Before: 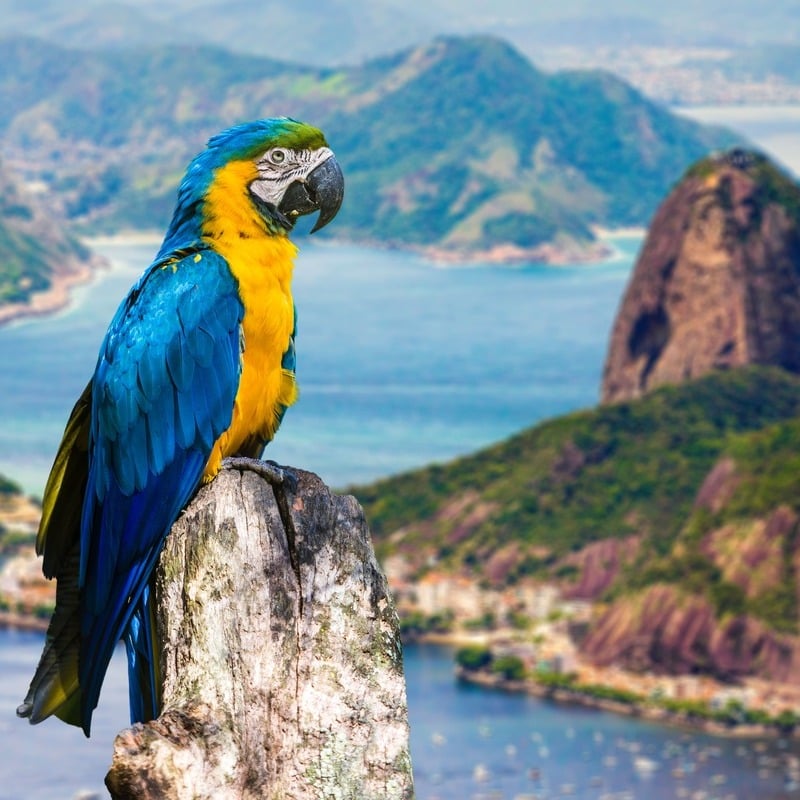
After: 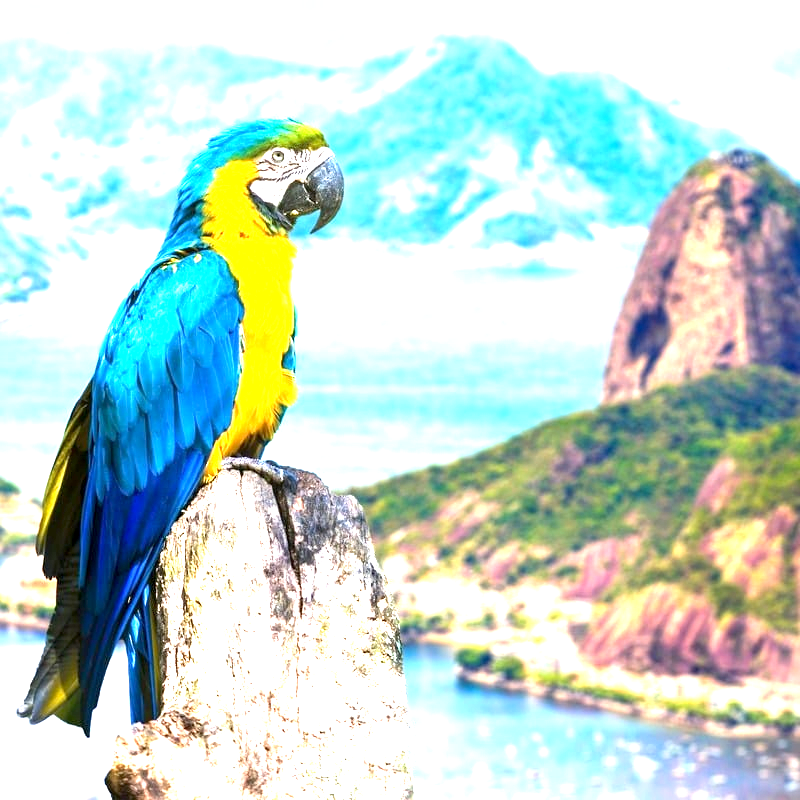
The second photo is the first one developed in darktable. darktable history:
exposure: black level correction 0.001, exposure 1.991 EV, compensate highlight preservation false
